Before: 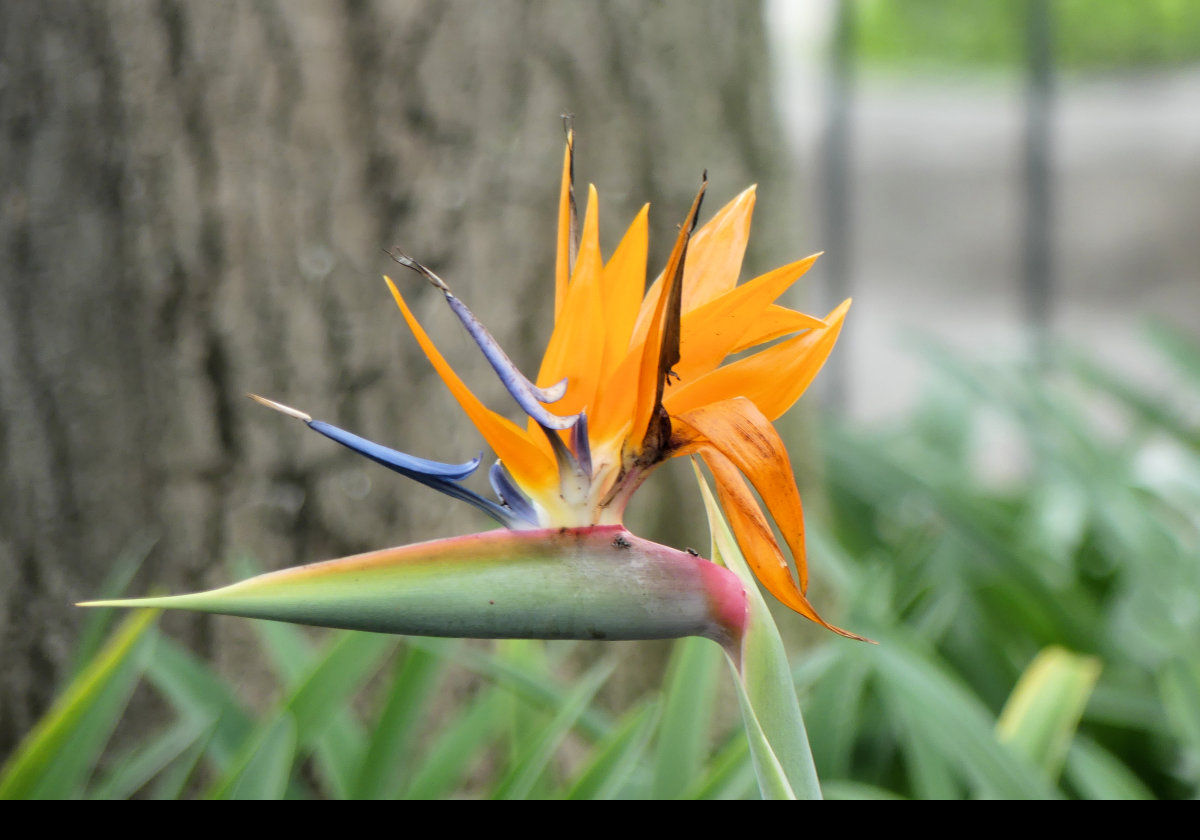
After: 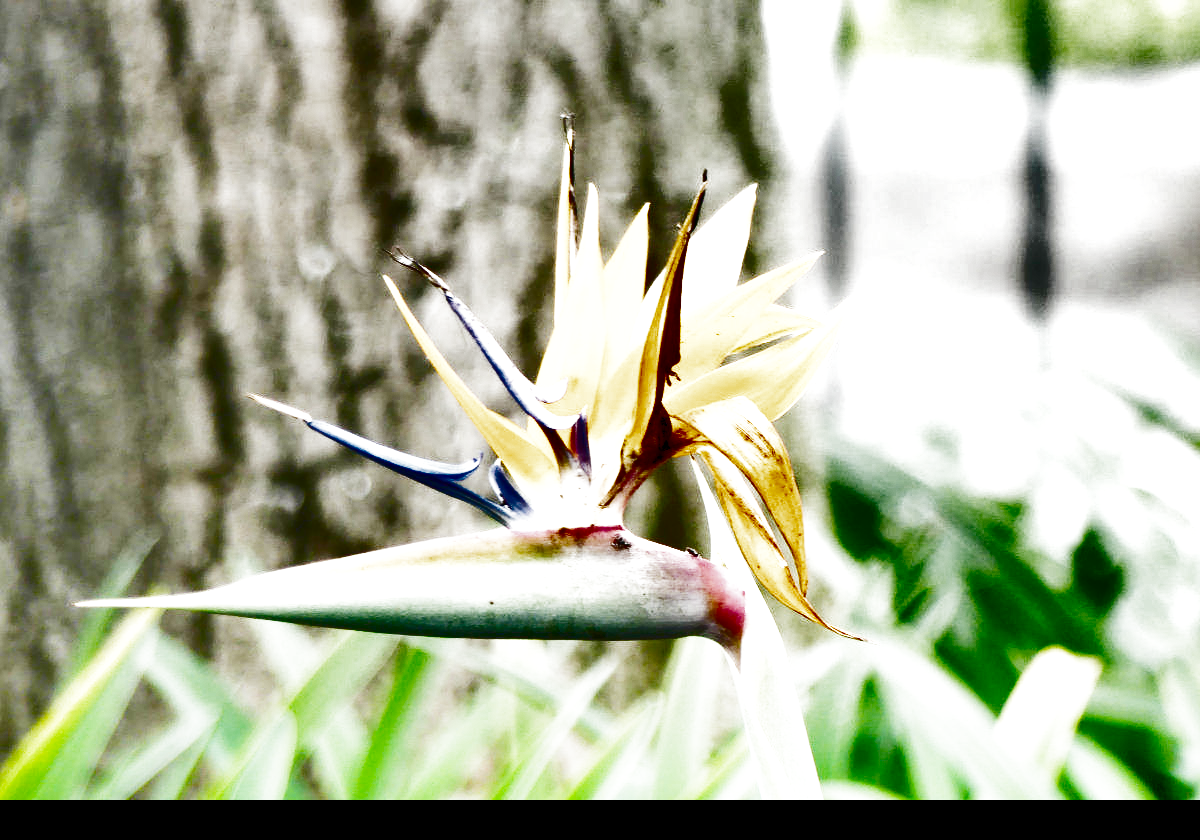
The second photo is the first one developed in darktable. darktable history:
white balance: emerald 1
shadows and highlights: shadows 20.91, highlights -82.73, soften with gaussian
exposure: exposure 1.061 EV, compensate highlight preservation false
filmic rgb: middle gray luminance 10%, black relative exposure -8.61 EV, white relative exposure 3.3 EV, threshold 6 EV, target black luminance 0%, hardness 5.2, latitude 44.69%, contrast 1.302, highlights saturation mix 5%, shadows ↔ highlights balance 24.64%, add noise in highlights 0, preserve chrominance no, color science v3 (2019), use custom middle-gray values true, iterations of high-quality reconstruction 0, contrast in highlights soft, enable highlight reconstruction true
color balance rgb: perceptual saturation grading › global saturation 35%, perceptual saturation grading › highlights -30%, perceptual saturation grading › shadows 35%, perceptual brilliance grading › global brilliance 3%, perceptual brilliance grading › highlights -3%, perceptual brilliance grading › shadows 3%
